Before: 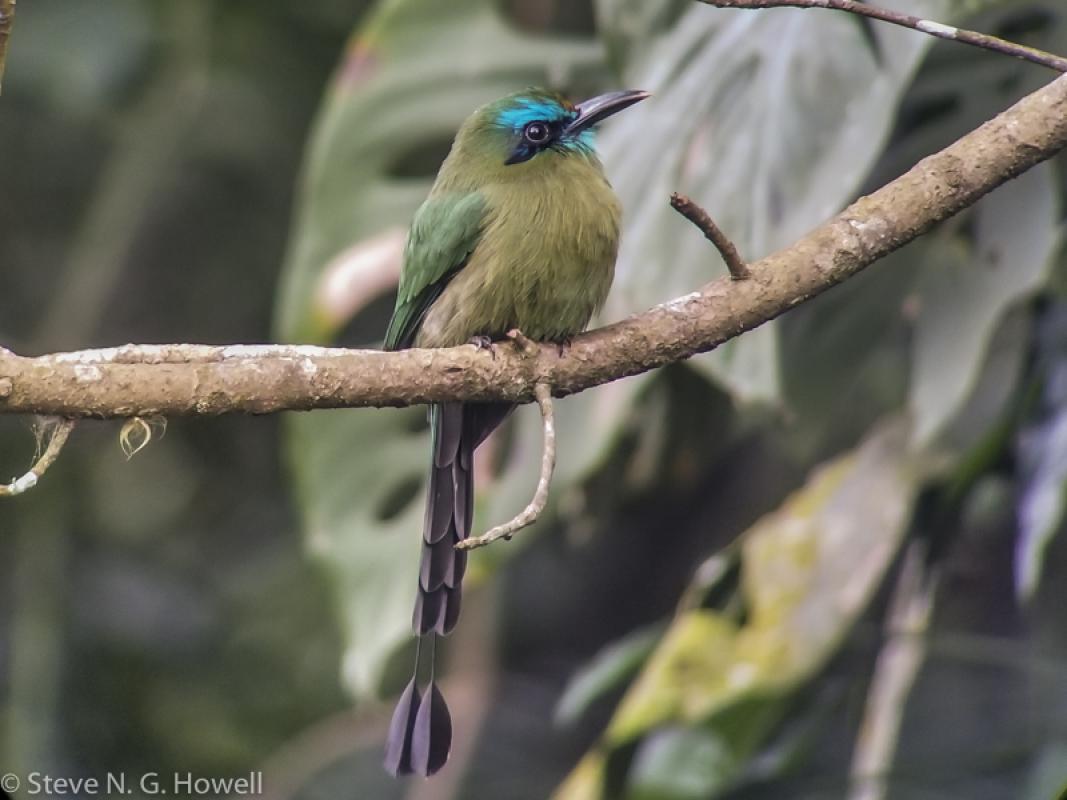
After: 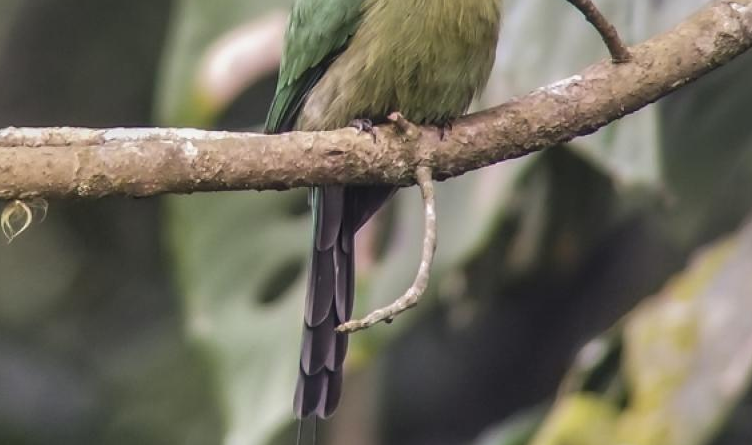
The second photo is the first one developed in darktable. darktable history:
crop: left 11.171%, top 27.244%, right 18.308%, bottom 17.028%
